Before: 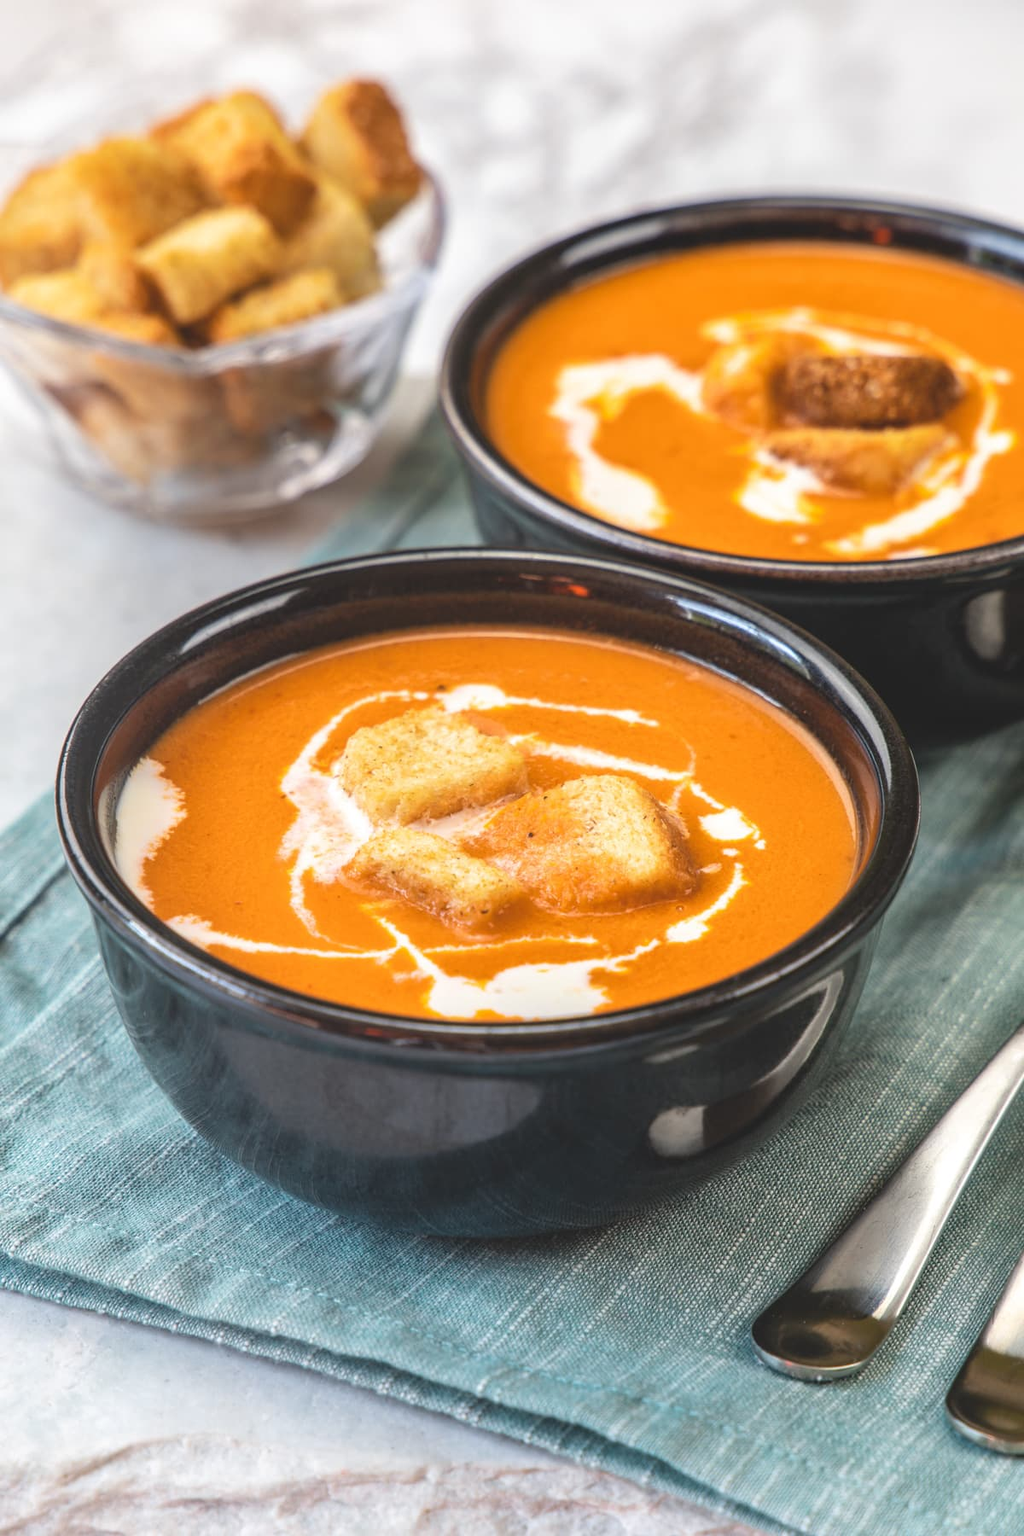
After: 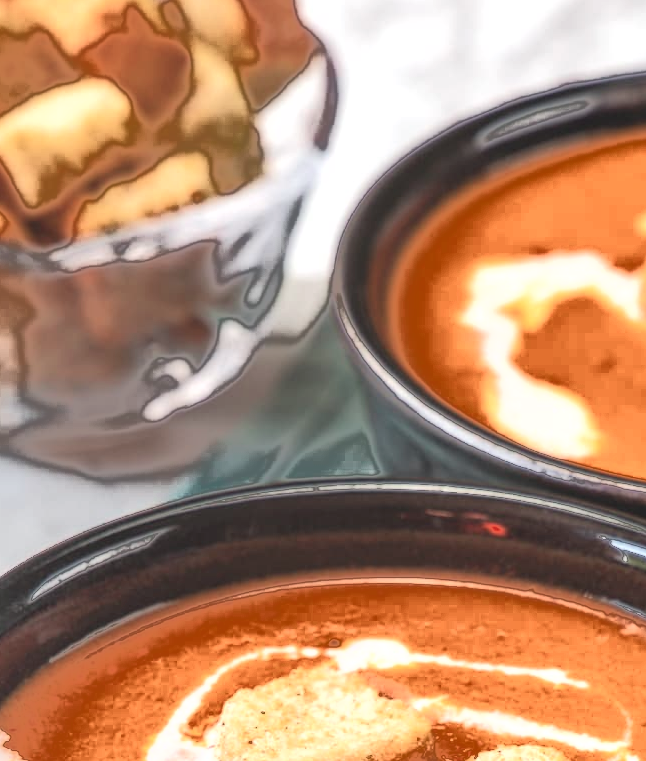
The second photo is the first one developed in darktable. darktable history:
color contrast: blue-yellow contrast 0.7
crop: left 15.306%, top 9.065%, right 30.789%, bottom 48.638%
fill light: exposure -0.73 EV, center 0.69, width 2.2
exposure: black level correction 0.001, exposure 0.3 EV, compensate highlight preservation false
